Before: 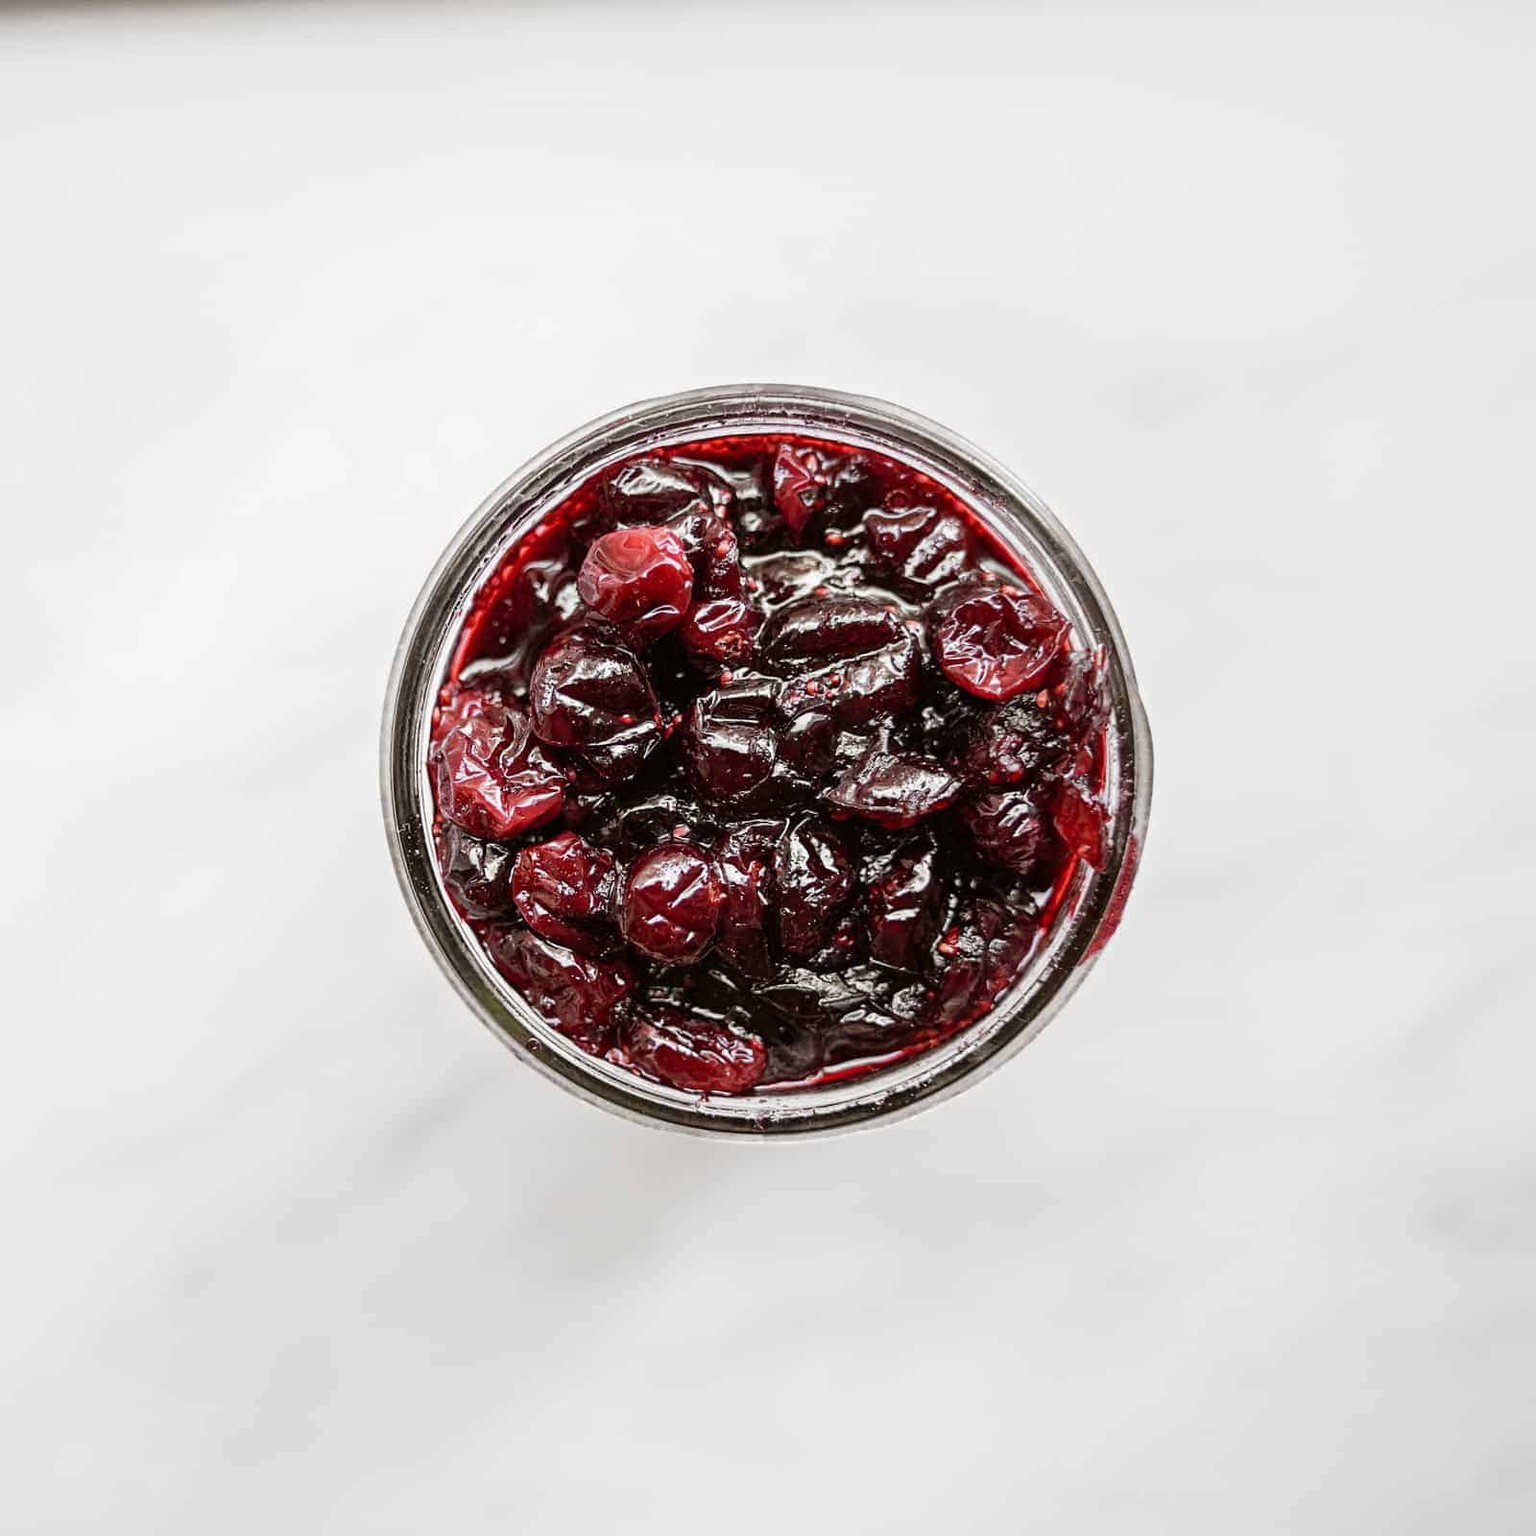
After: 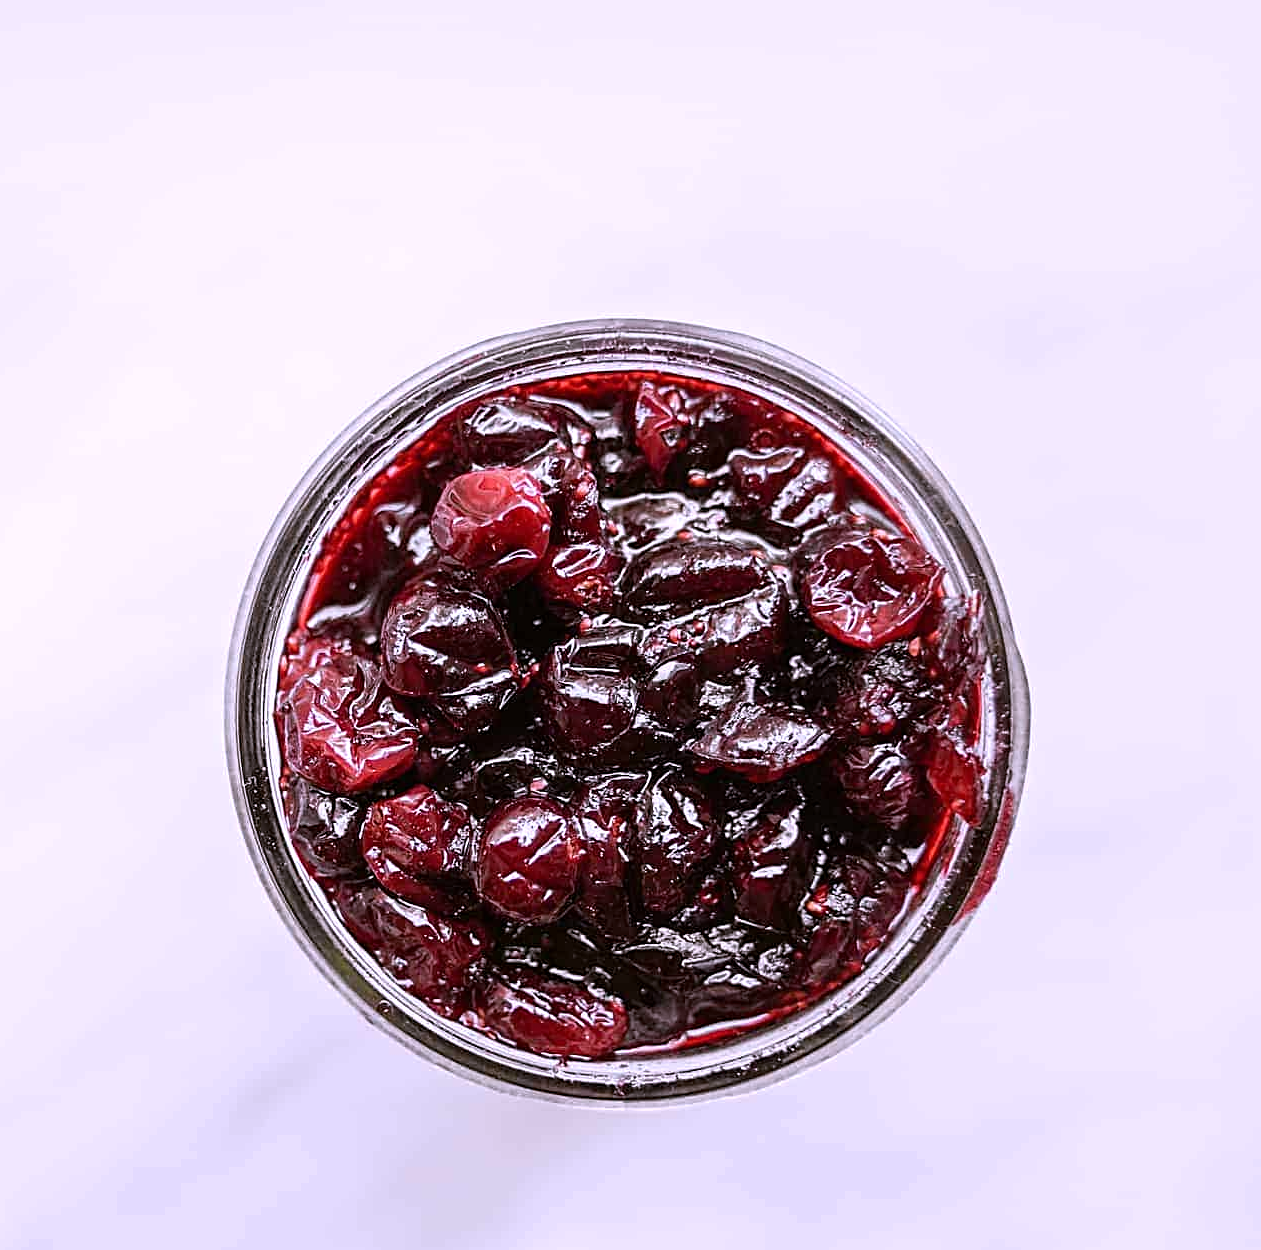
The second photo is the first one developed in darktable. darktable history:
sharpen: on, module defaults
white balance: red 1.042, blue 1.17
crop and rotate: left 10.77%, top 5.1%, right 10.41%, bottom 16.76%
